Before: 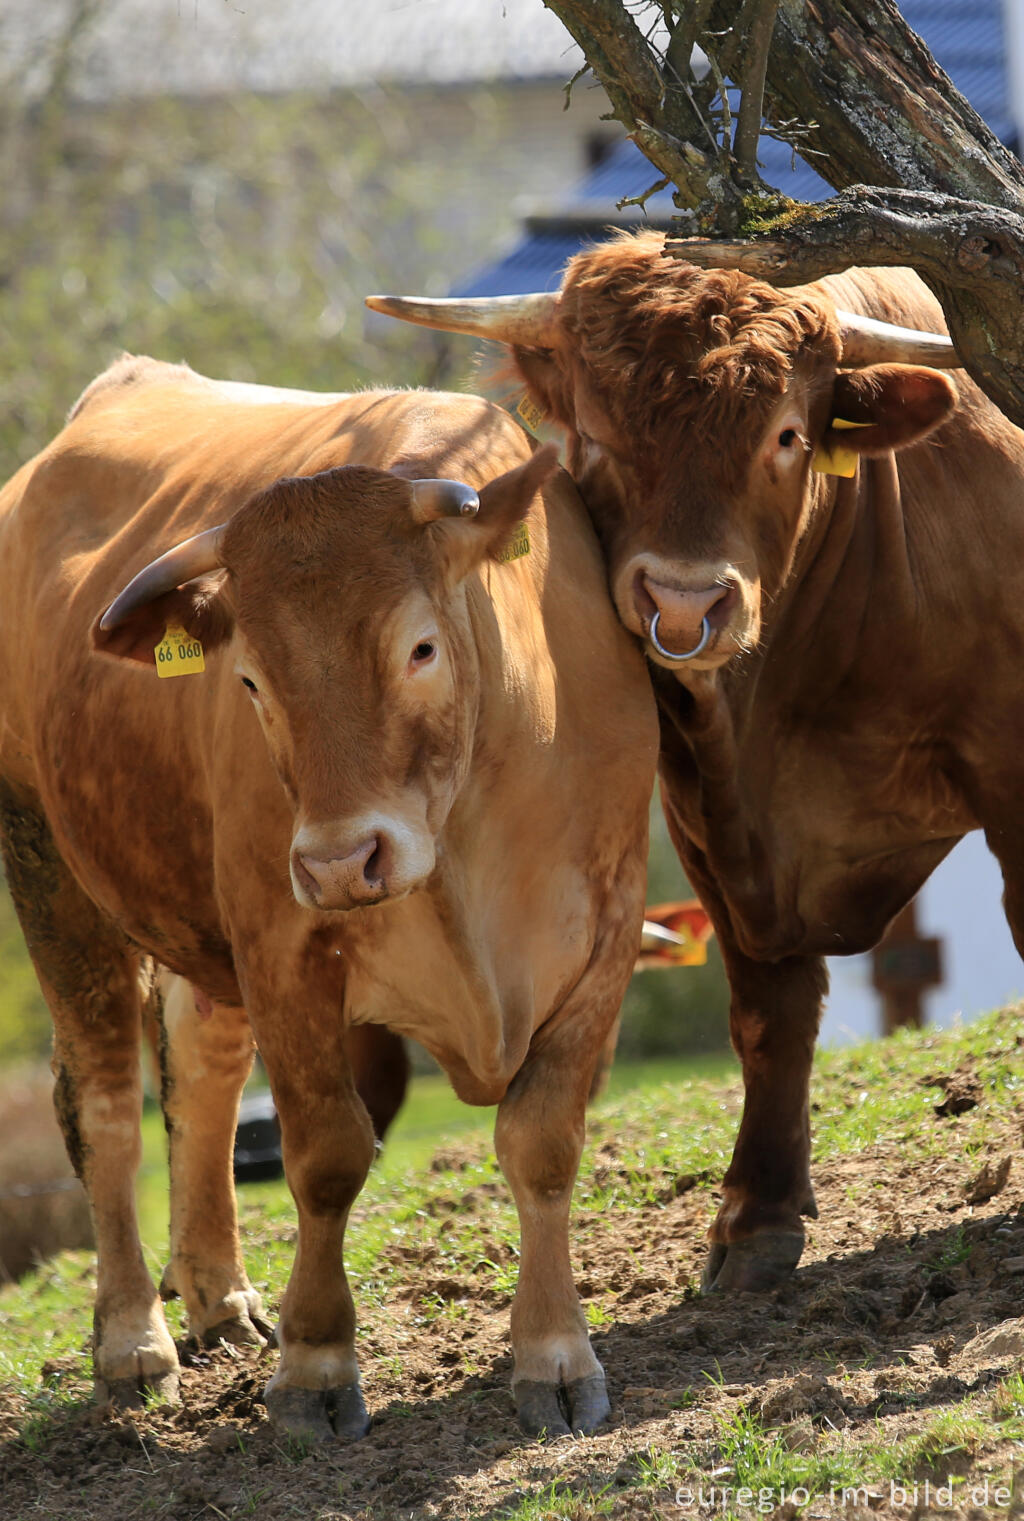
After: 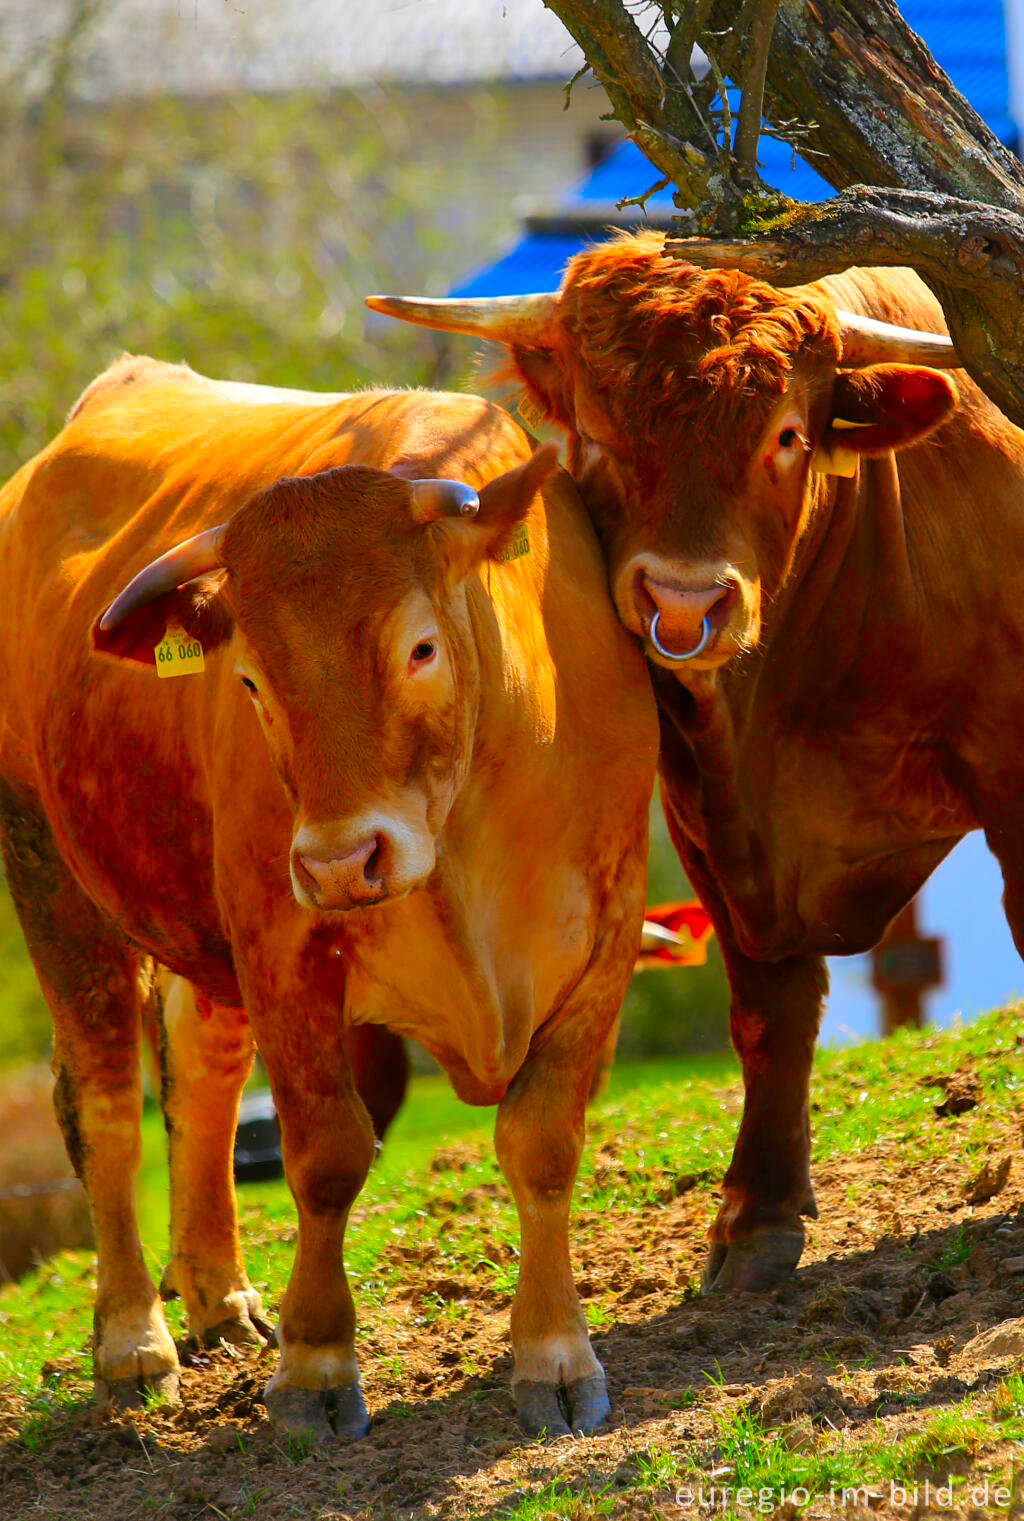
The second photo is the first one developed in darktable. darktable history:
color zones: curves: ch1 [(0.25, 0.5) (0.747, 0.71)]
color correction: highlights b* 0.063, saturation 2.1
